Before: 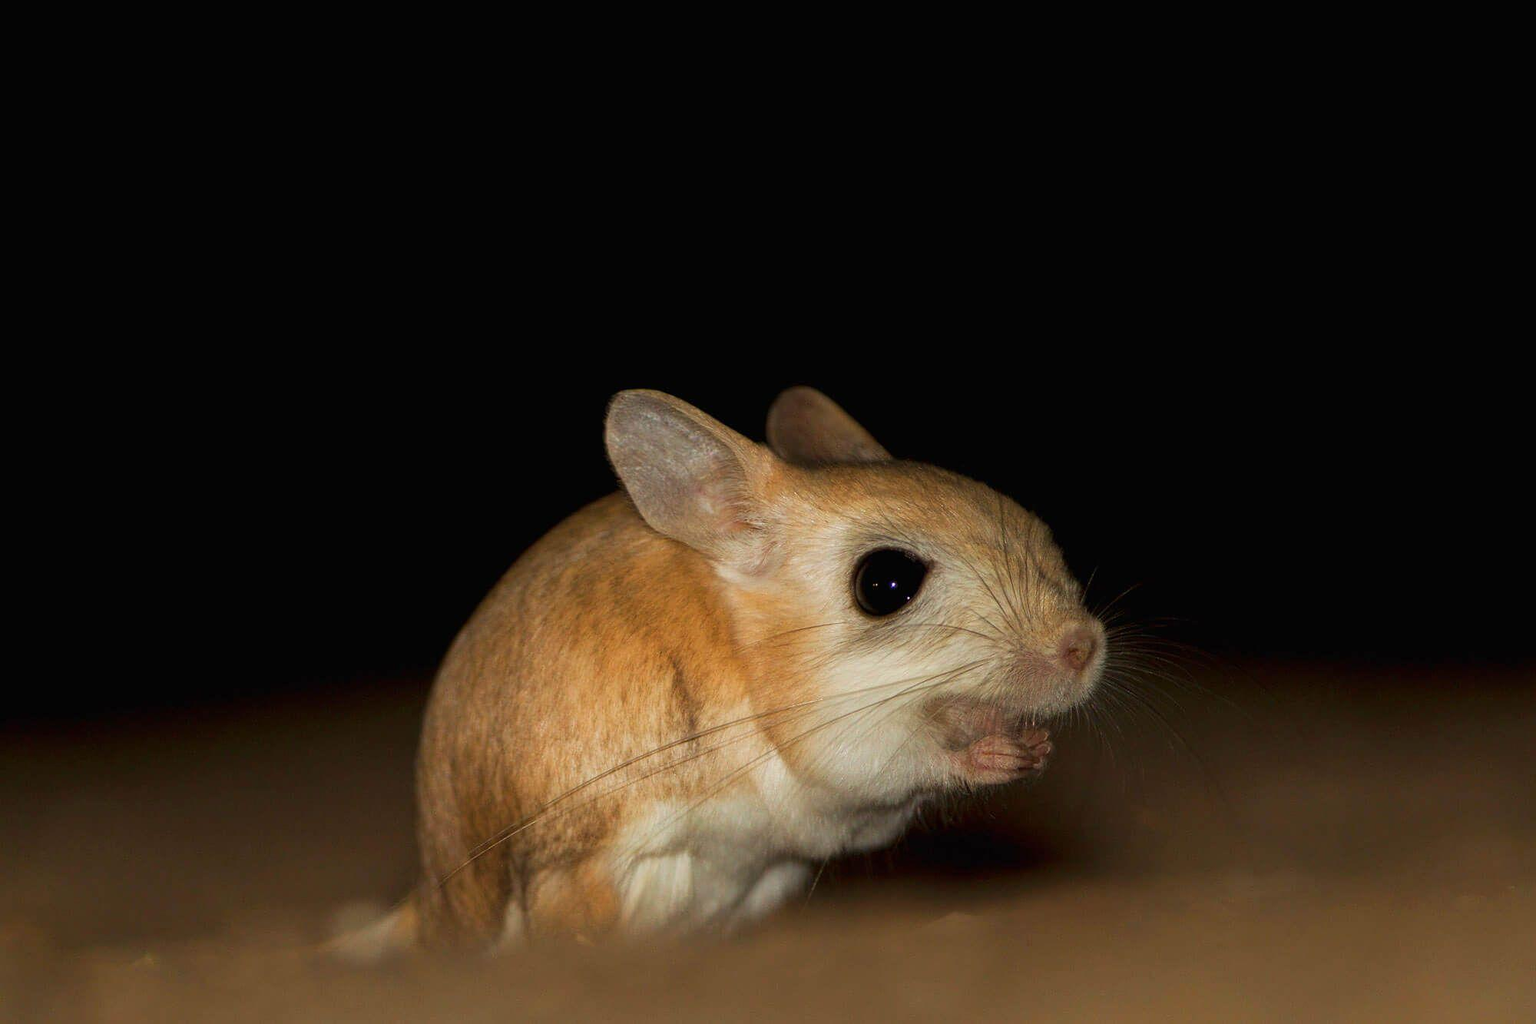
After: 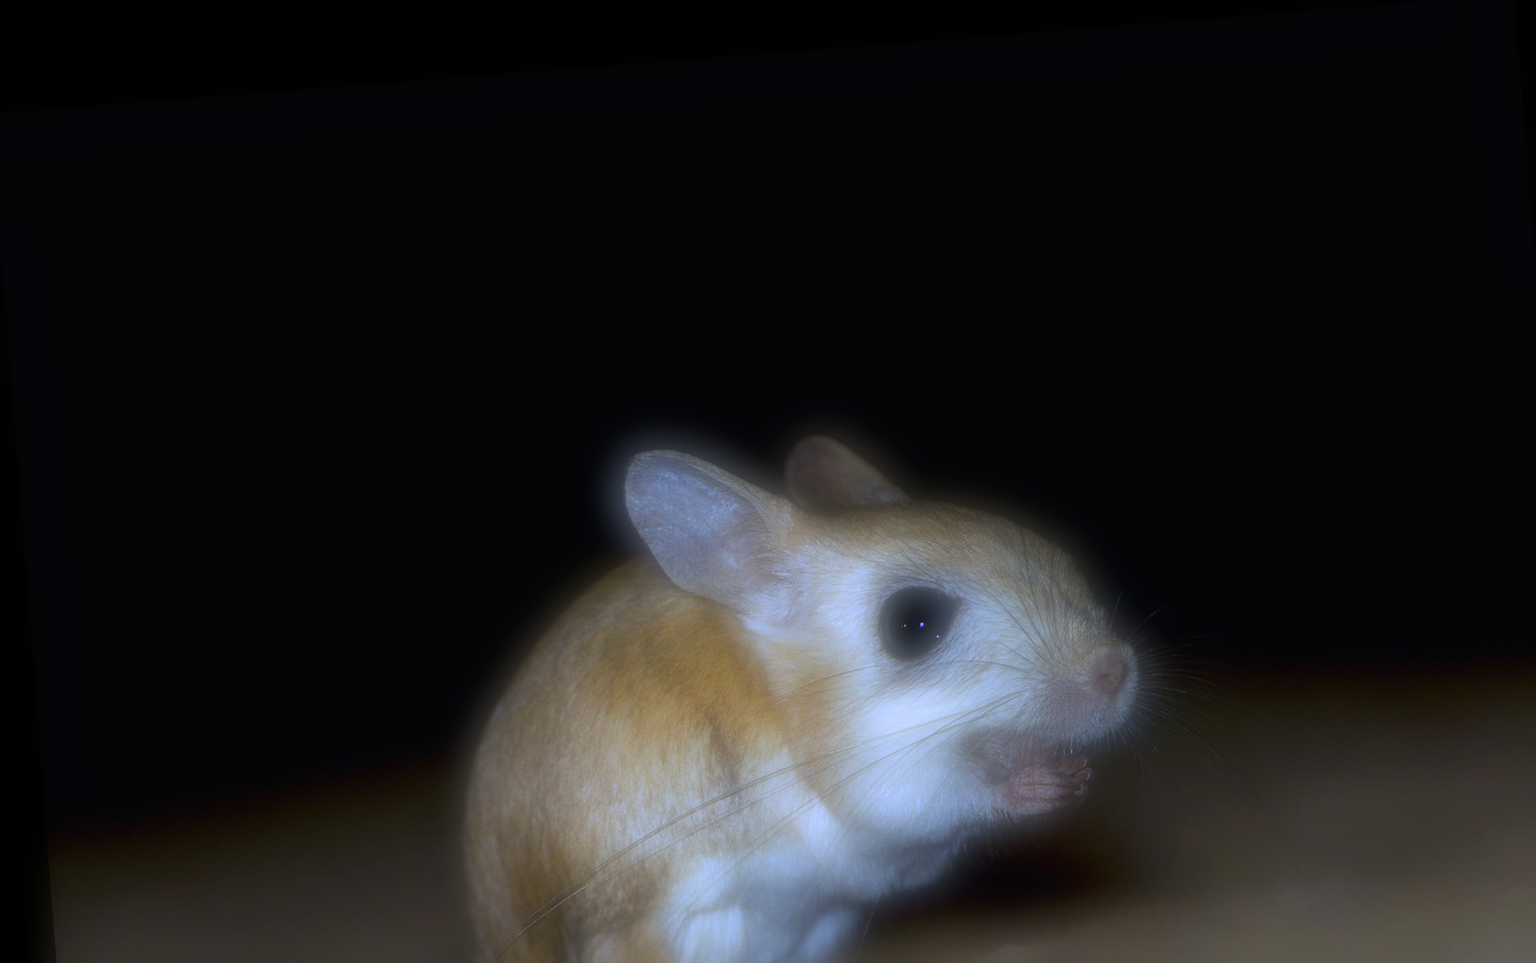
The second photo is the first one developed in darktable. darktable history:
white balance: red 0.766, blue 1.537
crop and rotate: angle 0.2°, left 0.275%, right 3.127%, bottom 14.18%
rotate and perspective: rotation -4.25°, automatic cropping off
soften: on, module defaults
